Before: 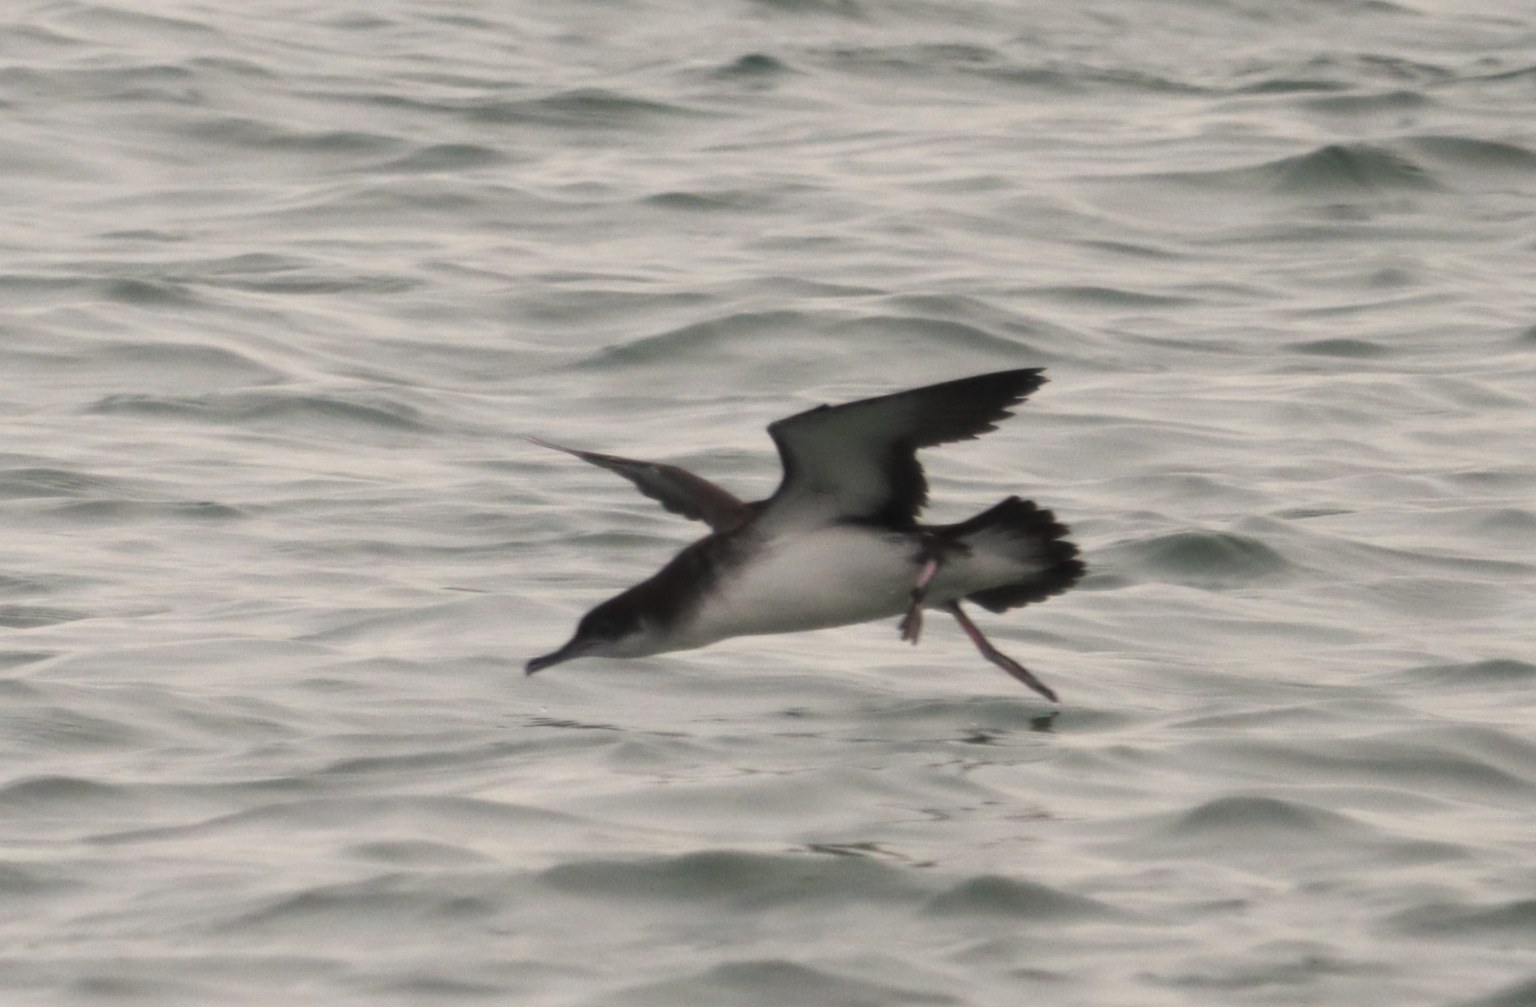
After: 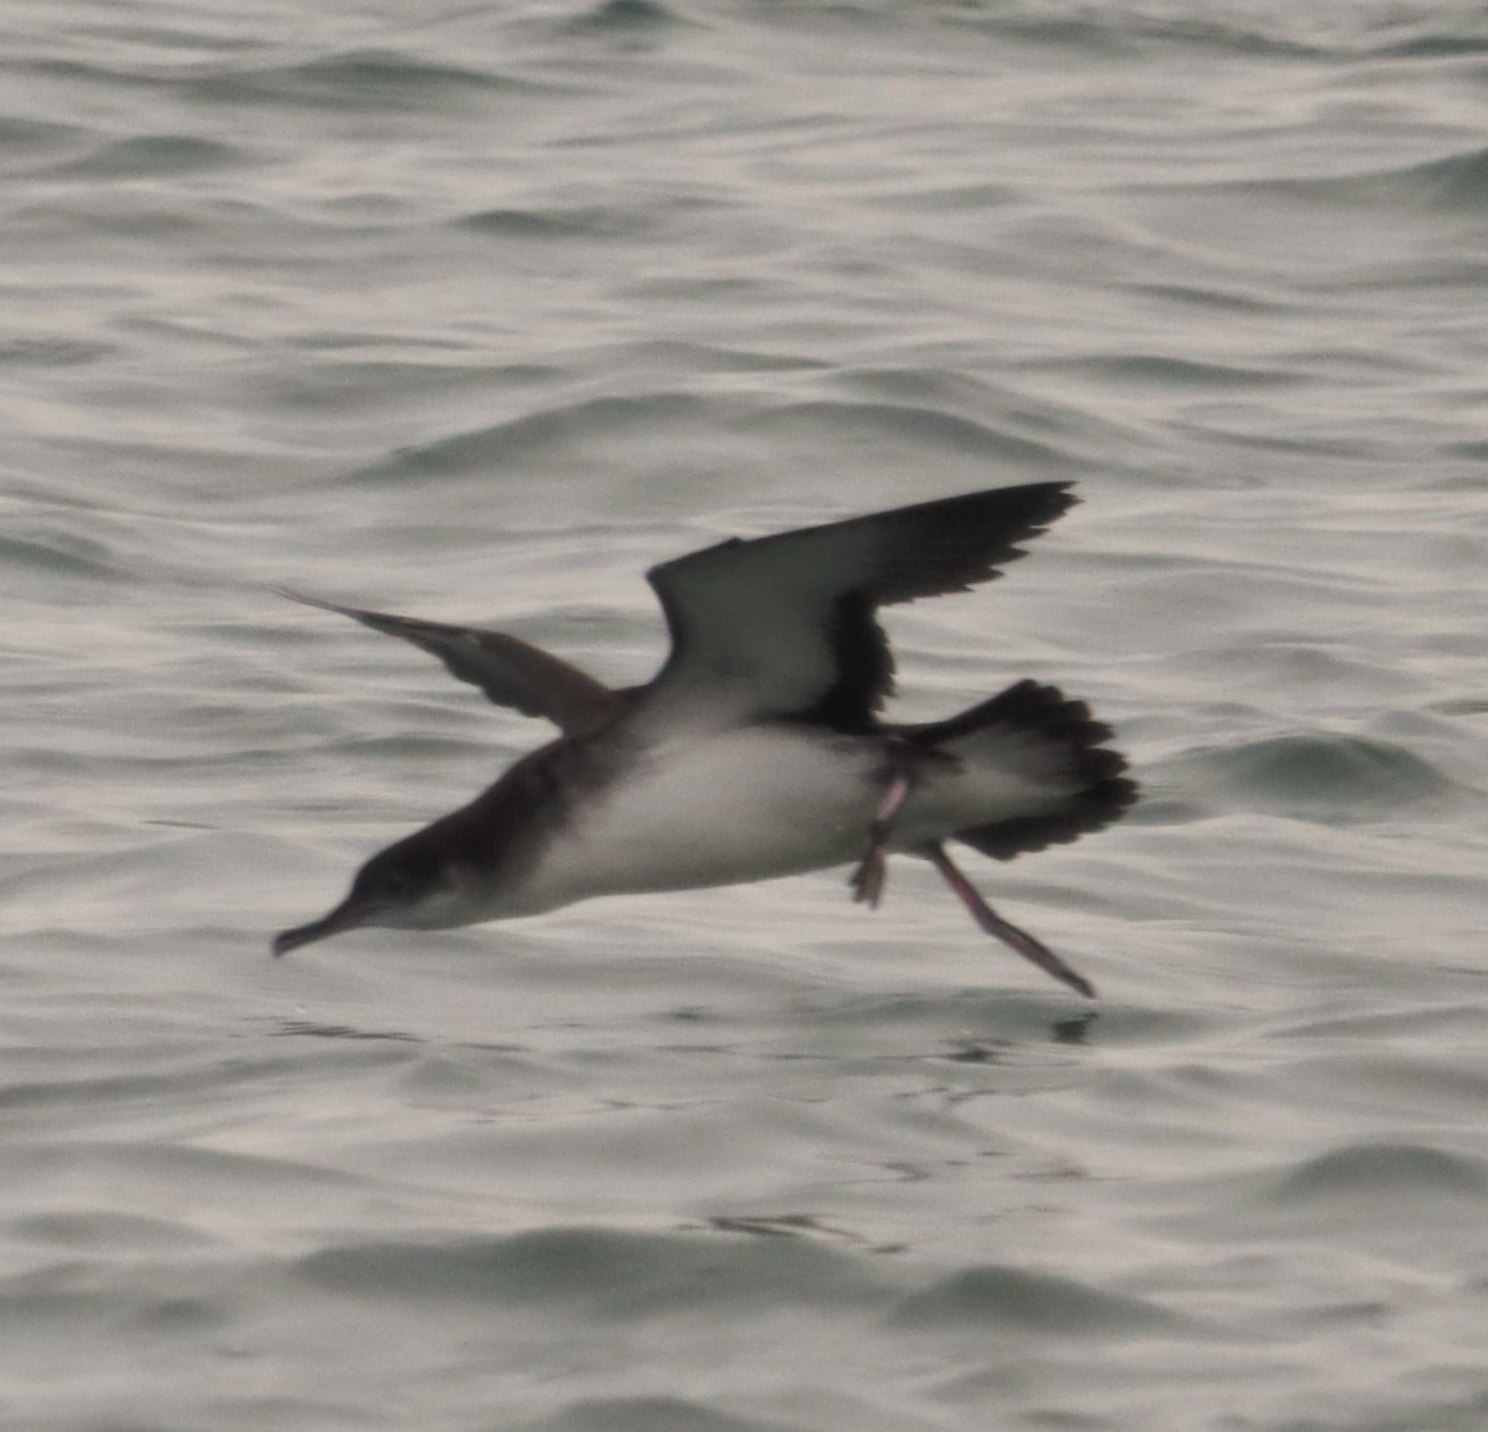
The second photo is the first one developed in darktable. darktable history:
crop and rotate: left 22.727%, top 5.642%, right 14.529%, bottom 2.287%
tone equalizer: -8 EV -1.84 EV, -7 EV -1.13 EV, -6 EV -1.58 EV, mask exposure compensation -0.484 EV
contrast brightness saturation: contrast -0.087, brightness -0.043, saturation -0.111
